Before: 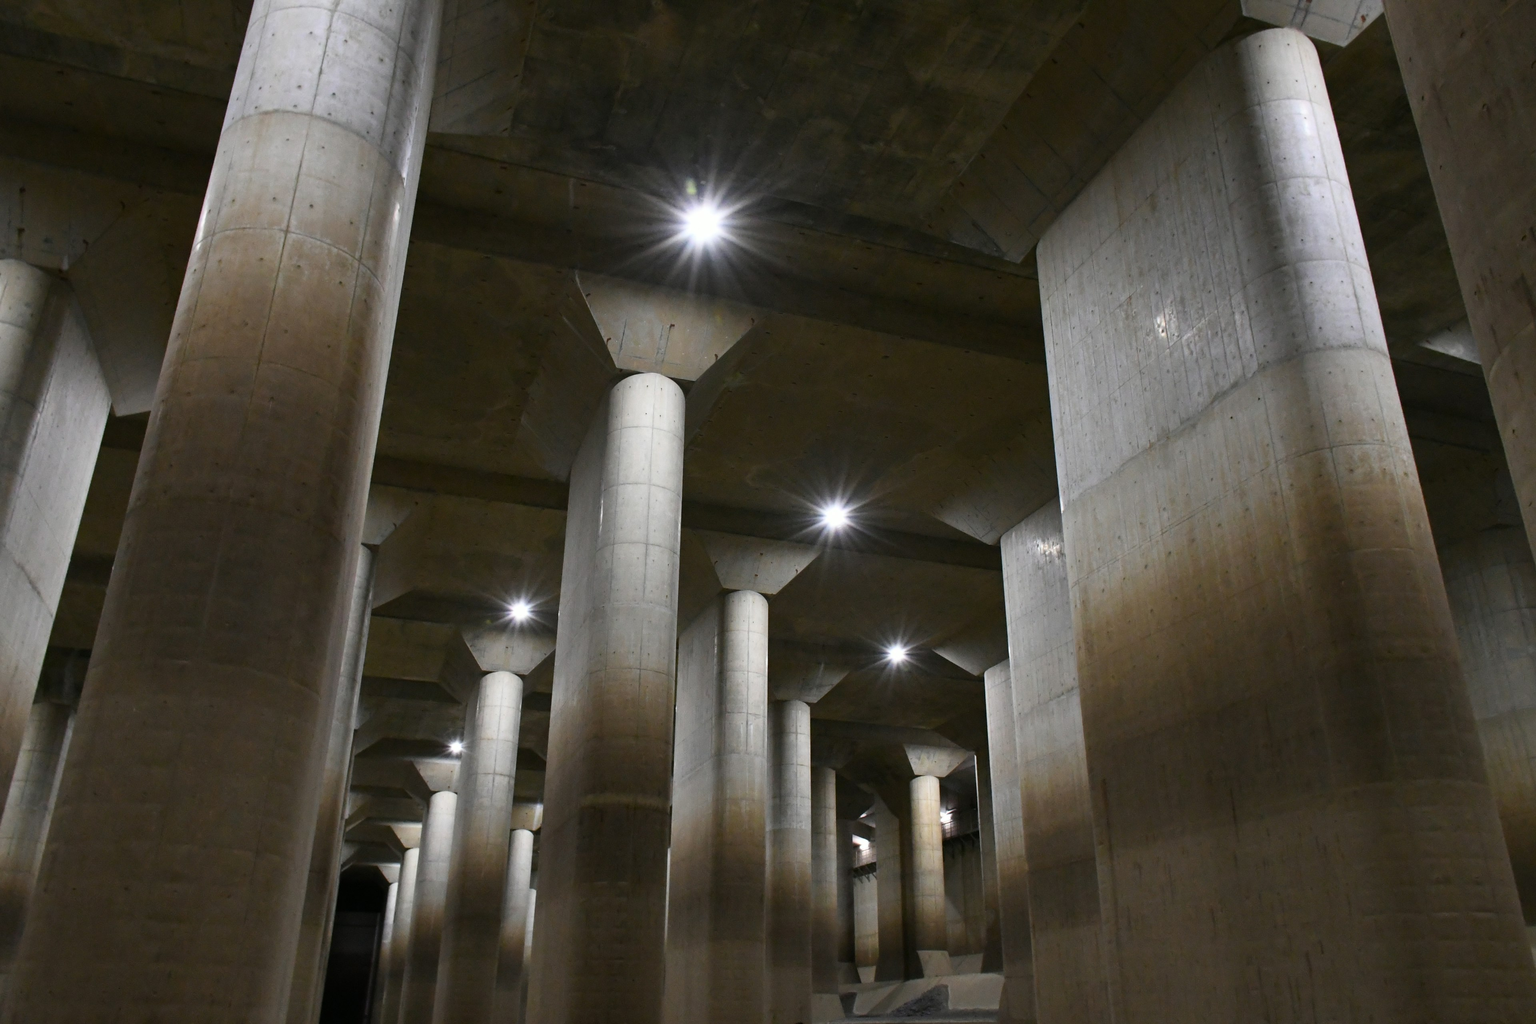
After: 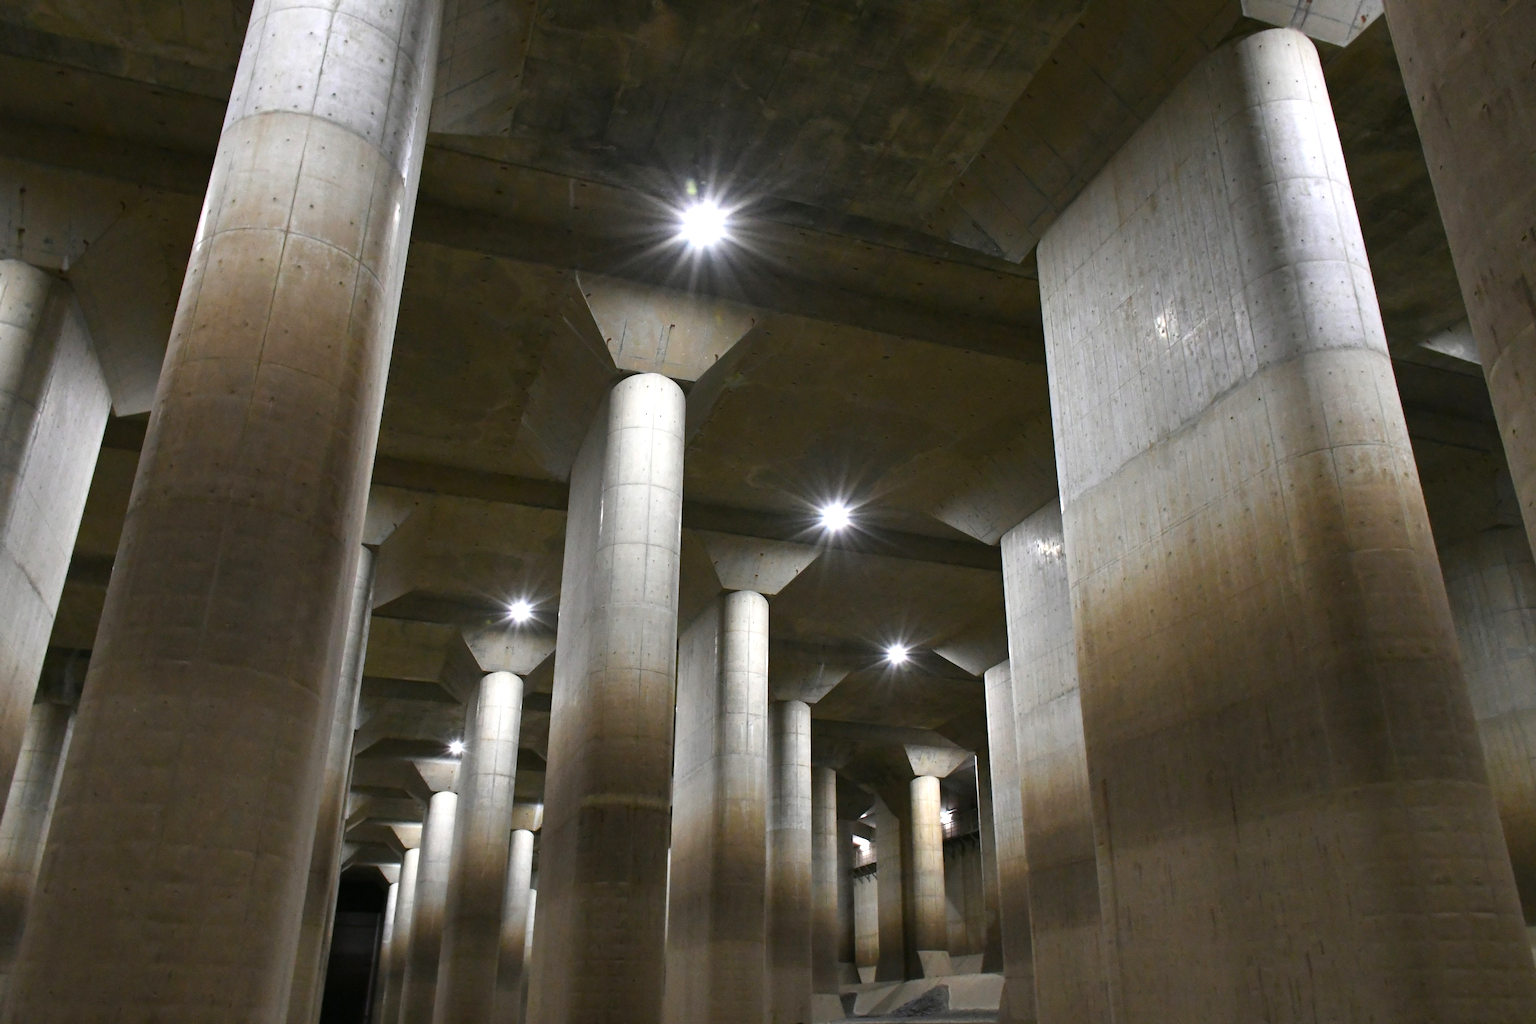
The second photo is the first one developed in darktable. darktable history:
exposure: exposure 0.562 EV, compensate highlight preservation false
